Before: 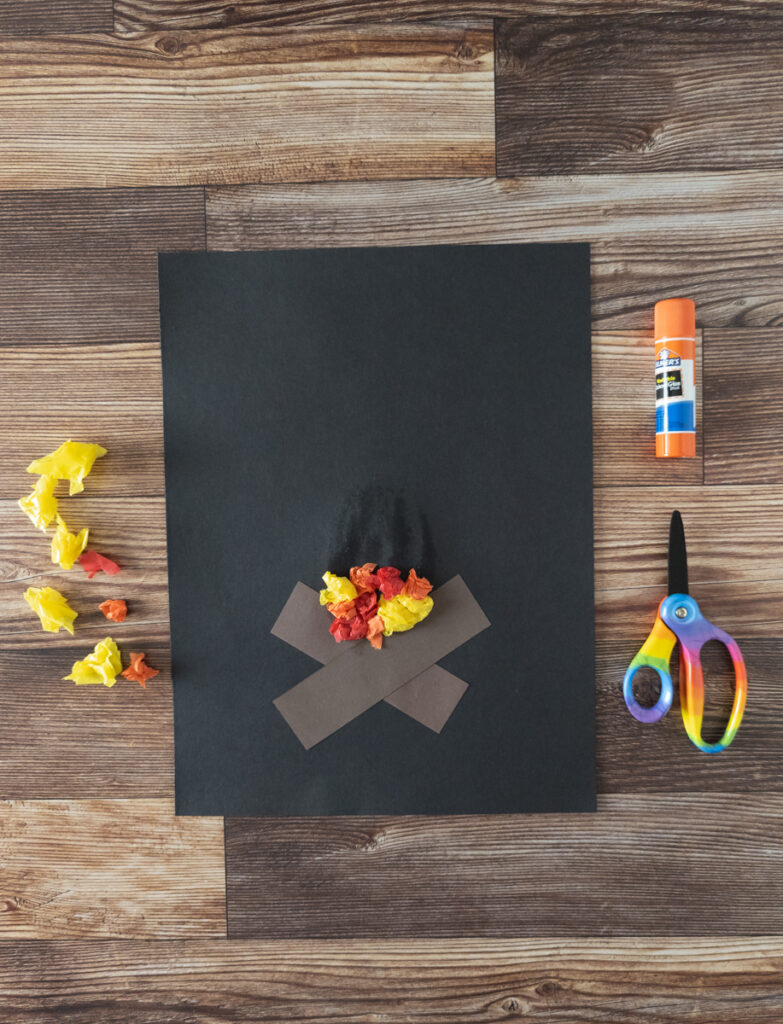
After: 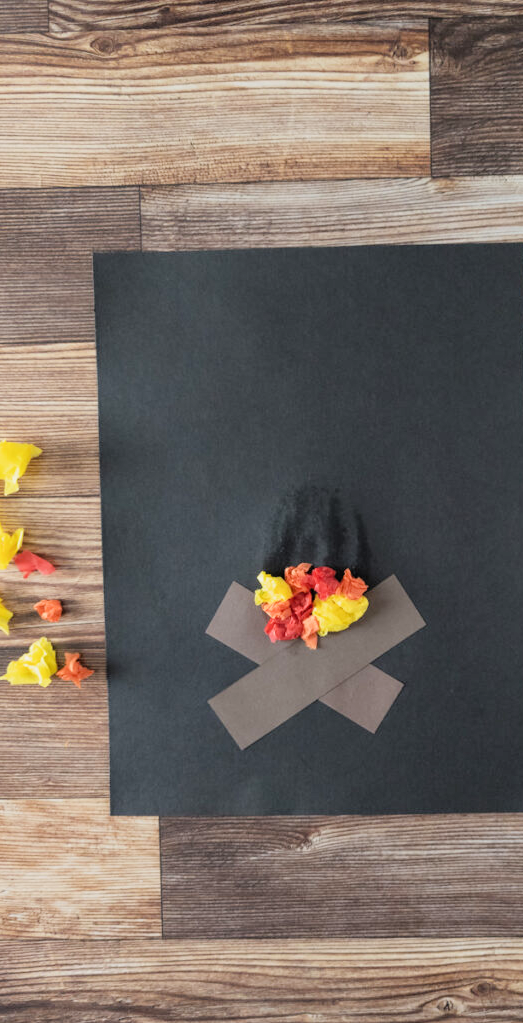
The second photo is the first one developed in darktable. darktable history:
exposure: black level correction 0, exposure 0.7 EV, compensate exposure bias true, compensate highlight preservation false
filmic rgb: black relative exposure -7.93 EV, white relative exposure 4.07 EV, threshold 5.98 EV, hardness 4.08, latitude 50.94%, contrast 1.009, shadows ↔ highlights balance 5.47%, enable highlight reconstruction true
crop and rotate: left 8.55%, right 24.538%
